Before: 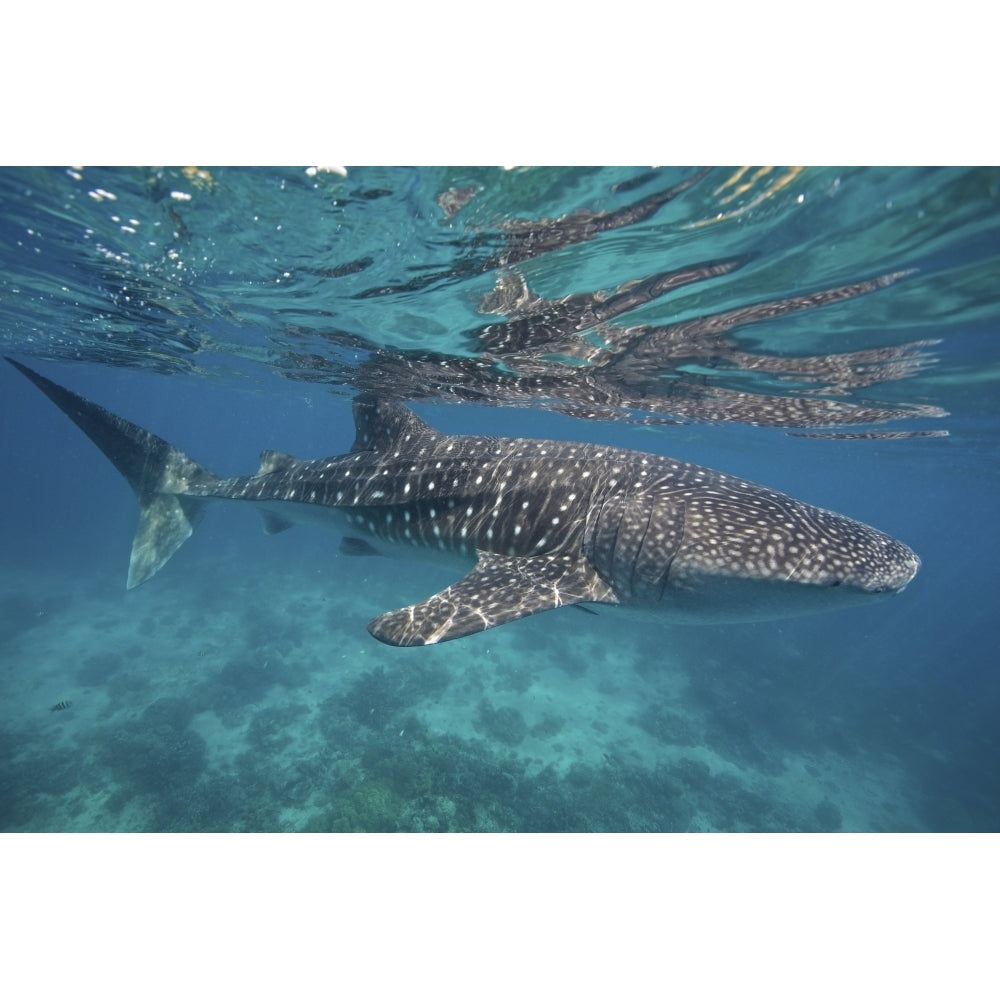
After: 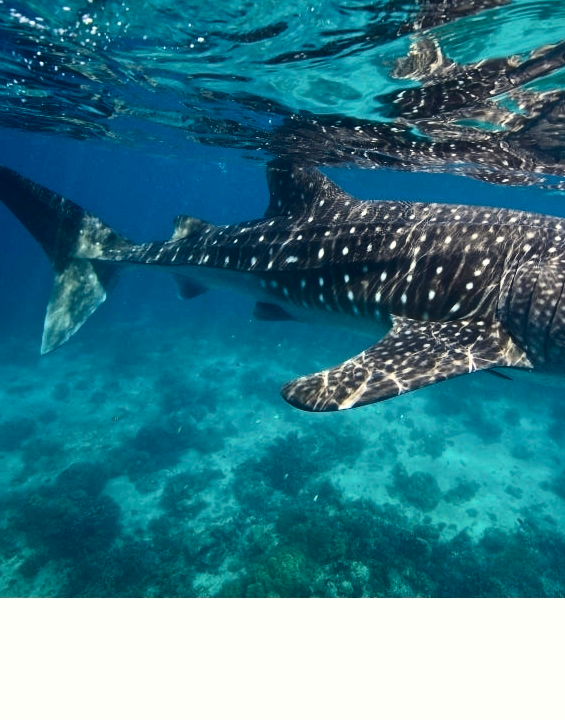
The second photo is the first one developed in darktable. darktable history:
crop: left 8.698%, top 23.532%, right 34.705%, bottom 4.373%
contrast brightness saturation: contrast 0.33, brightness -0.072, saturation 0.174
color balance rgb: highlights gain › luminance 6.366%, highlights gain › chroma 1.26%, highlights gain › hue 89.76°, linear chroma grading › global chroma 6.525%, perceptual saturation grading › global saturation 24.961%
